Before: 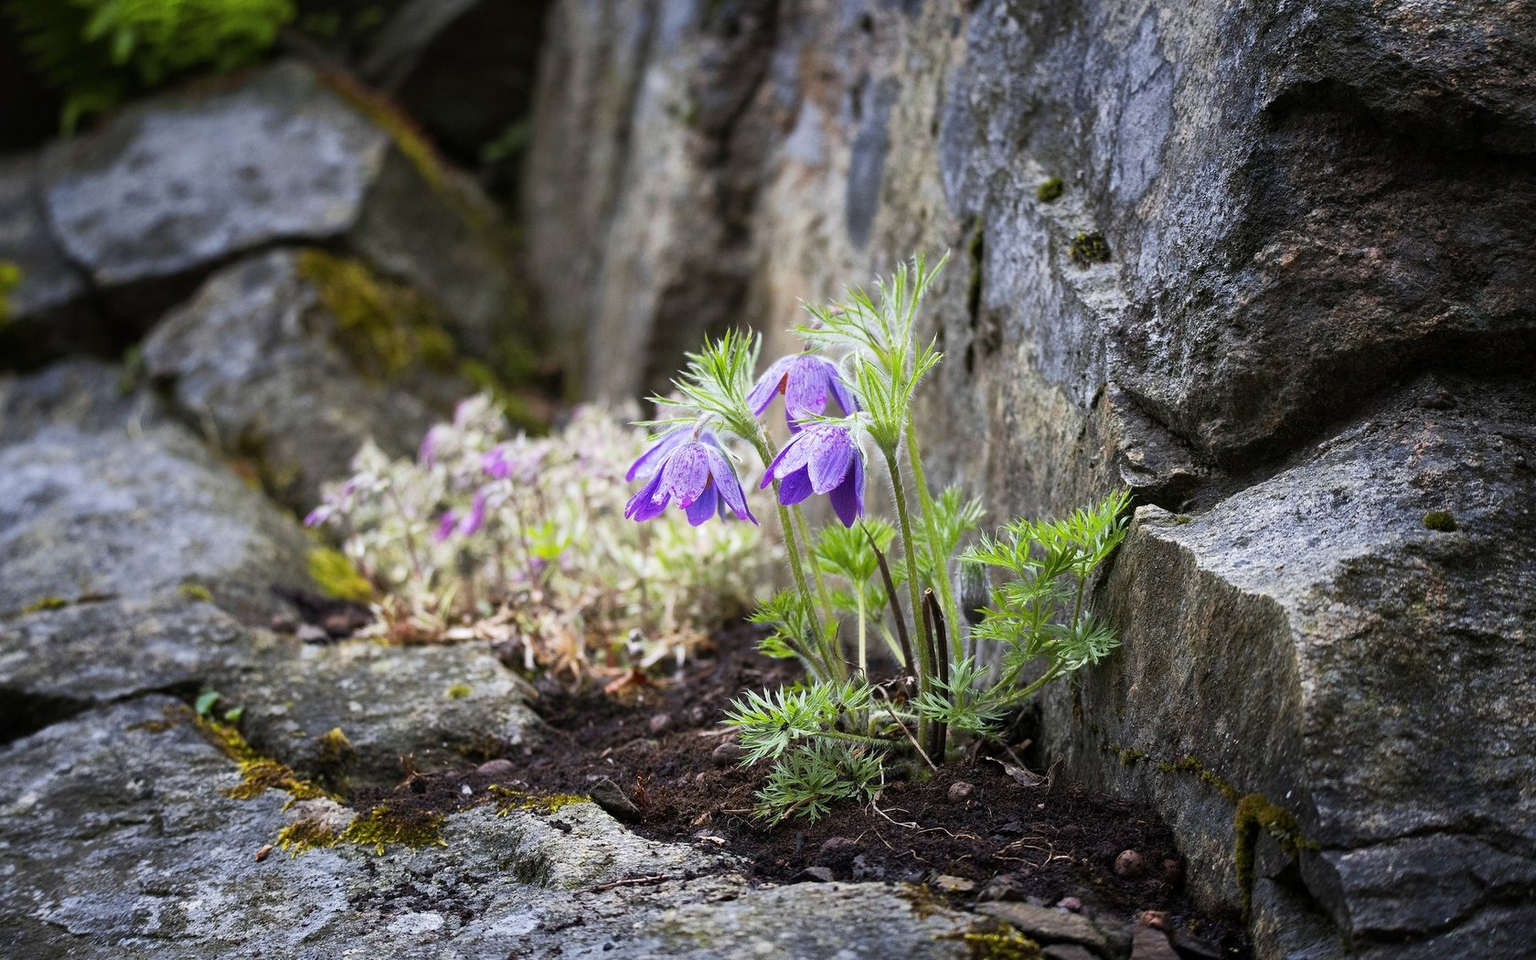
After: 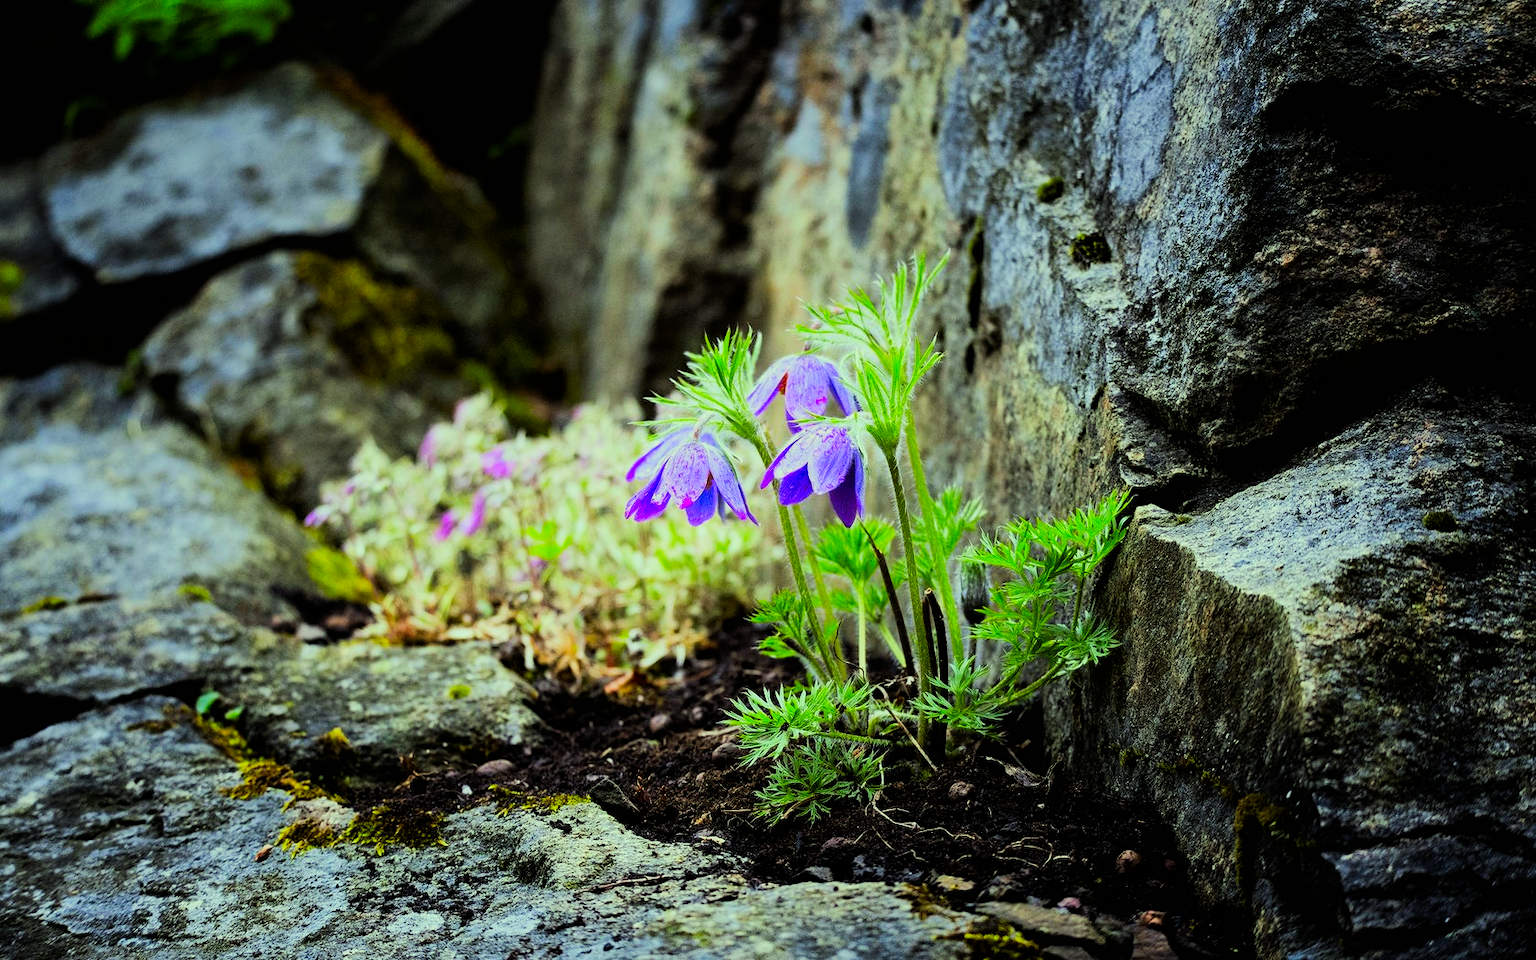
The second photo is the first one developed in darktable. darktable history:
tone equalizer: -8 EV -0.417 EV, -7 EV -0.389 EV, -6 EV -0.333 EV, -5 EV -0.222 EV, -3 EV 0.222 EV, -2 EV 0.333 EV, -1 EV 0.389 EV, +0 EV 0.417 EV, edges refinement/feathering 500, mask exposure compensation -1.57 EV, preserve details no
color correction: highlights a* -10.77, highlights b* 9.8, saturation 1.72
filmic rgb: black relative exposure -5 EV, hardness 2.88, contrast 1.2
